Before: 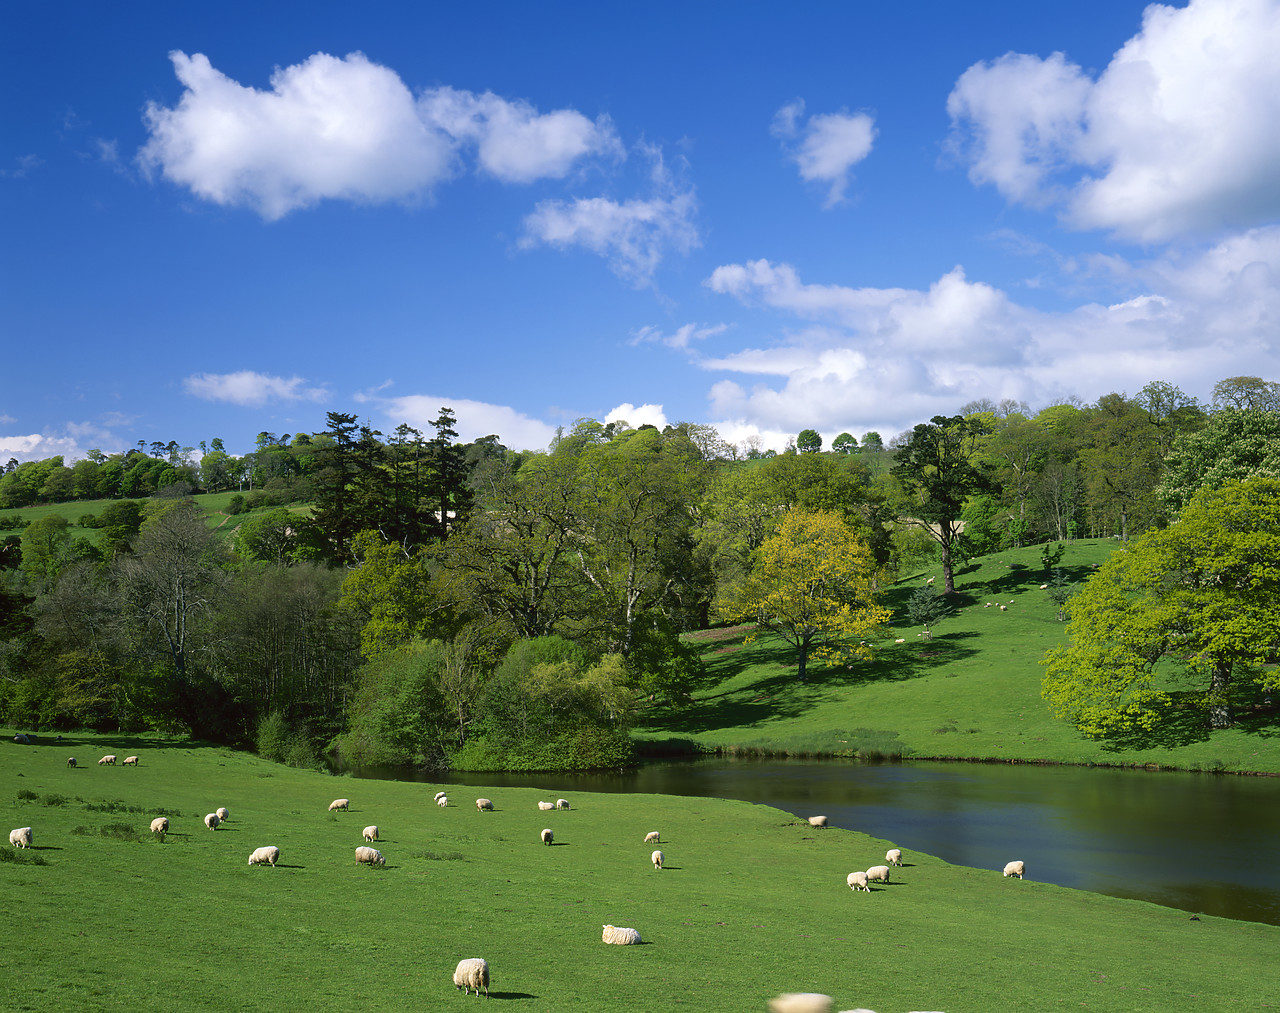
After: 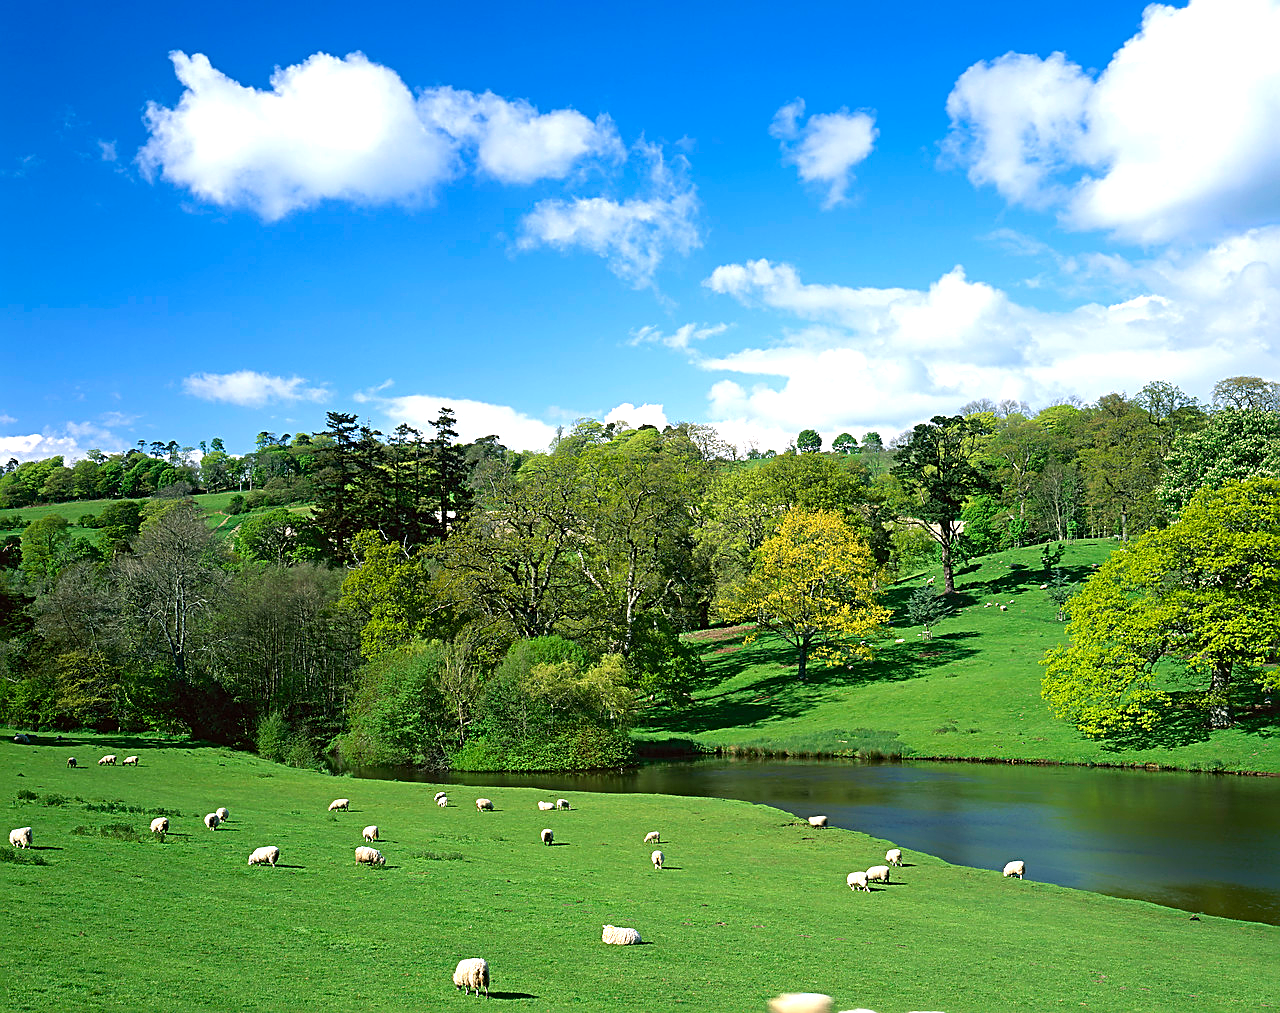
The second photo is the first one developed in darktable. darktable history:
sharpen: radius 2.543, amount 0.636
exposure: black level correction 0, exposure 0.7 EV, compensate exposure bias true, compensate highlight preservation false
